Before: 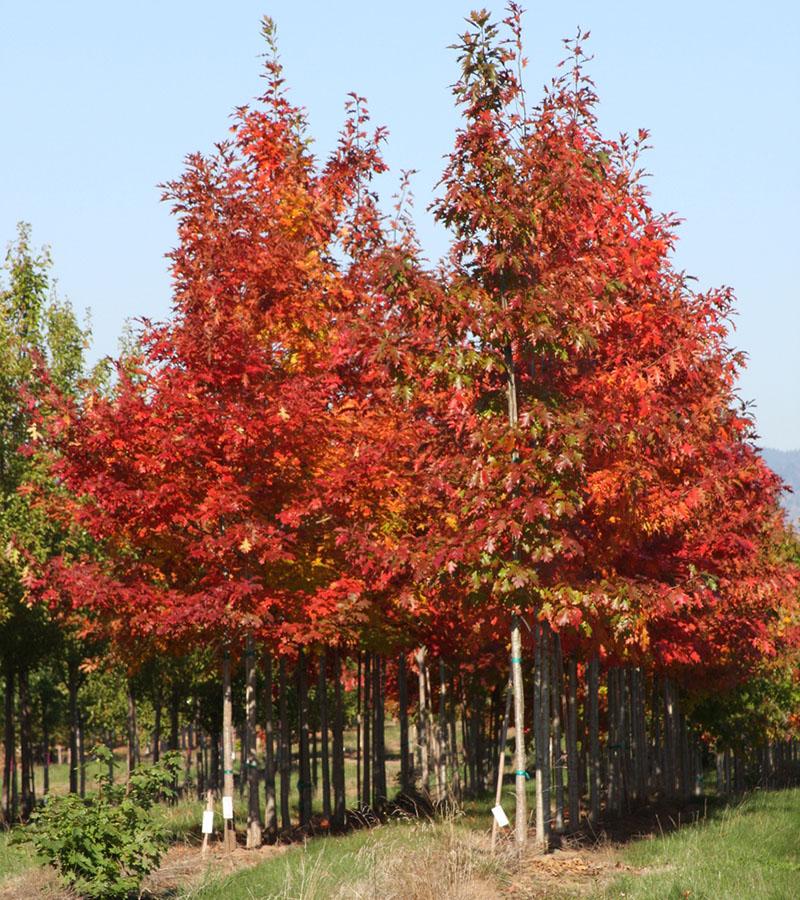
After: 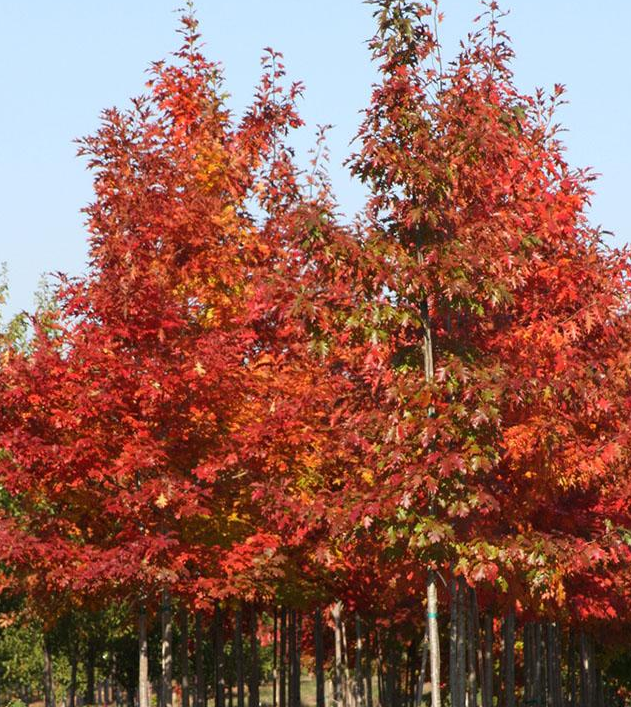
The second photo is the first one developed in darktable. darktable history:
crop and rotate: left 10.583%, top 5.099%, right 10.497%, bottom 16.306%
